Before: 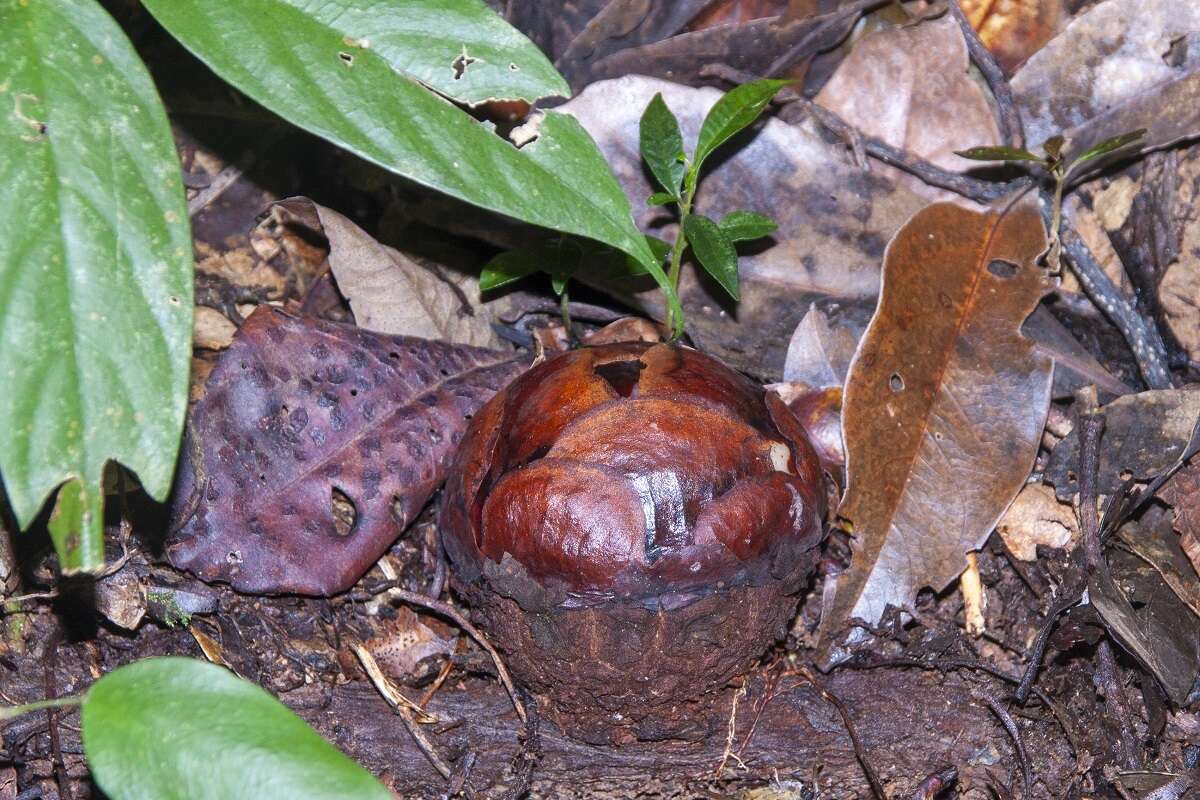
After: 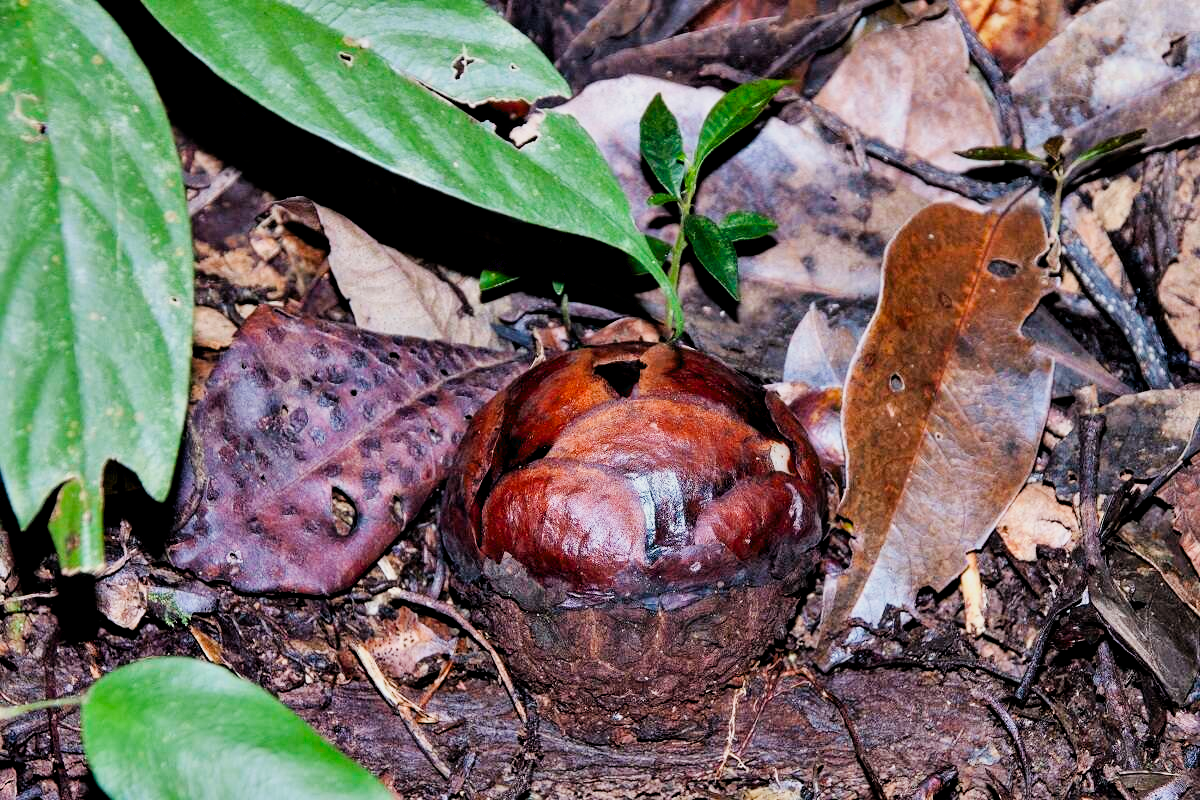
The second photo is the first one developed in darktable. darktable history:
filmic rgb: black relative exposure -7.65 EV, white relative exposure 4.56 EV, hardness 3.61, contrast 1.059
contrast equalizer: octaves 7, y [[0.6 ×6], [0.55 ×6], [0 ×6], [0 ×6], [0 ×6]]
